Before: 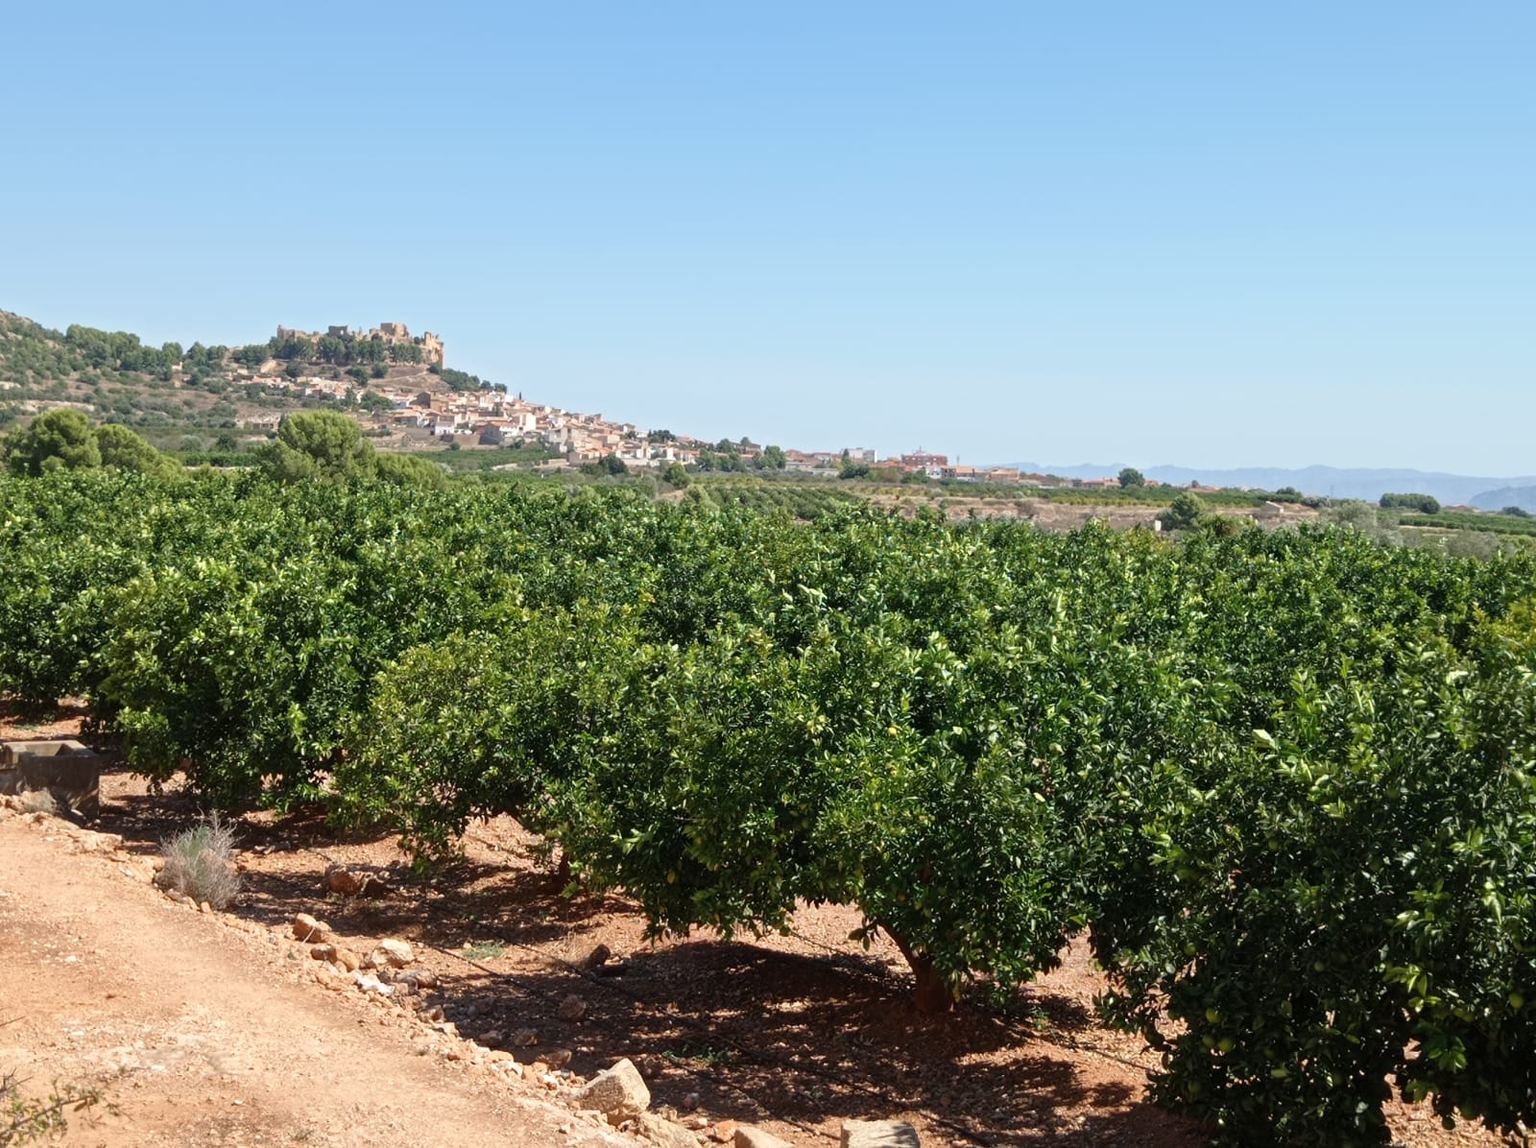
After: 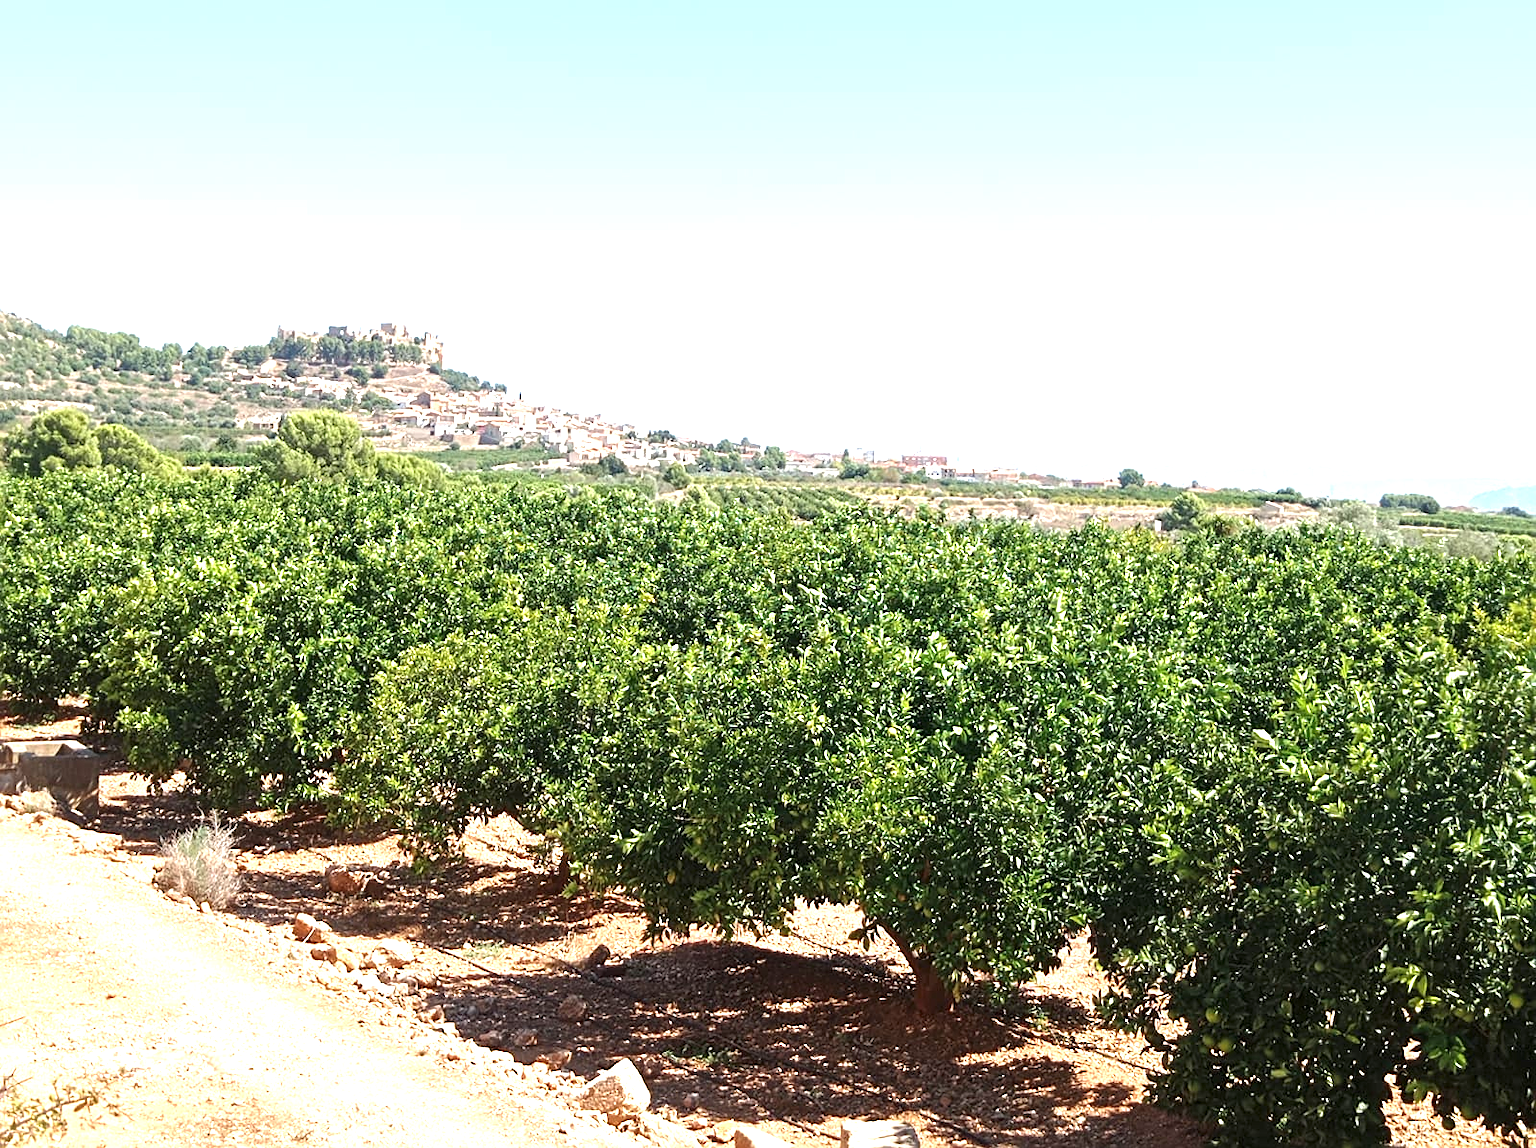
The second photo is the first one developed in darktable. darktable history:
exposure: black level correction 0, exposure 1.284 EV, compensate highlight preservation false
sharpen: on, module defaults
